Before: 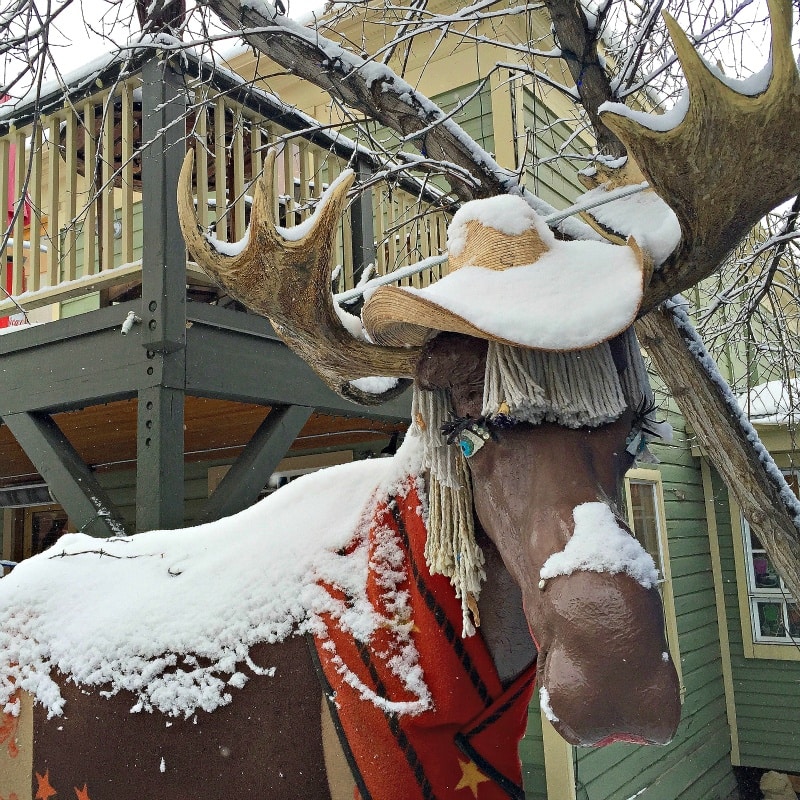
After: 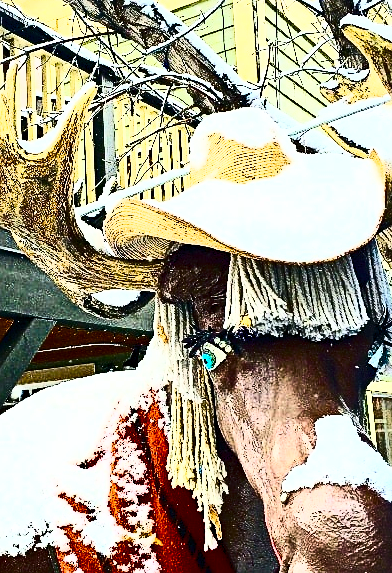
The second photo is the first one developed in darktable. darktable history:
tone equalizer: edges refinement/feathering 500, mask exposure compensation -1.57 EV, preserve details no
color zones: curves: ch2 [(0, 0.5) (0.143, 0.5) (0.286, 0.489) (0.415, 0.421) (0.571, 0.5) (0.714, 0.5) (0.857, 0.5) (1, 0.5)]
sharpen: on, module defaults
contrast brightness saturation: contrast 0.938, brightness 0.205
color balance rgb: power › chroma 0.496%, power › hue 215.38°, linear chroma grading › global chroma 14.845%, perceptual saturation grading › global saturation 28.058%, perceptual saturation grading › highlights -24.889%, perceptual saturation grading › mid-tones 25.622%, perceptual saturation grading › shadows 49.772%, global vibrance 14.253%
base curve: curves: ch0 [(0, 0) (0.028, 0.03) (0.121, 0.232) (0.46, 0.748) (0.859, 0.968) (1, 1)]
crop: left 32.354%, top 10.93%, right 18.545%, bottom 17.424%
